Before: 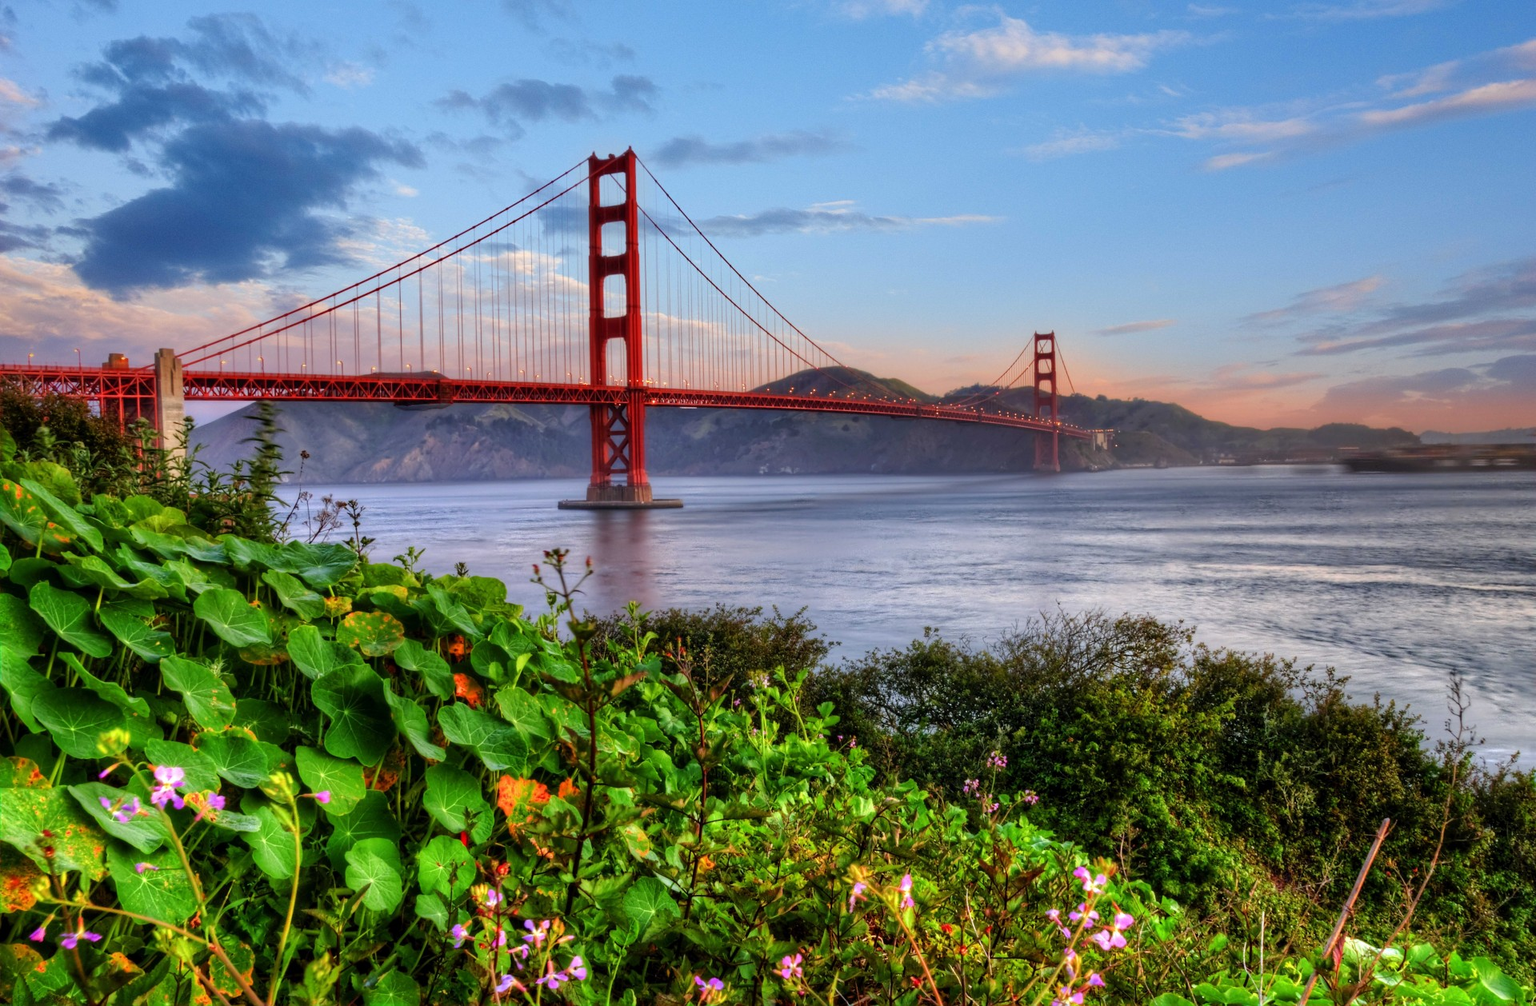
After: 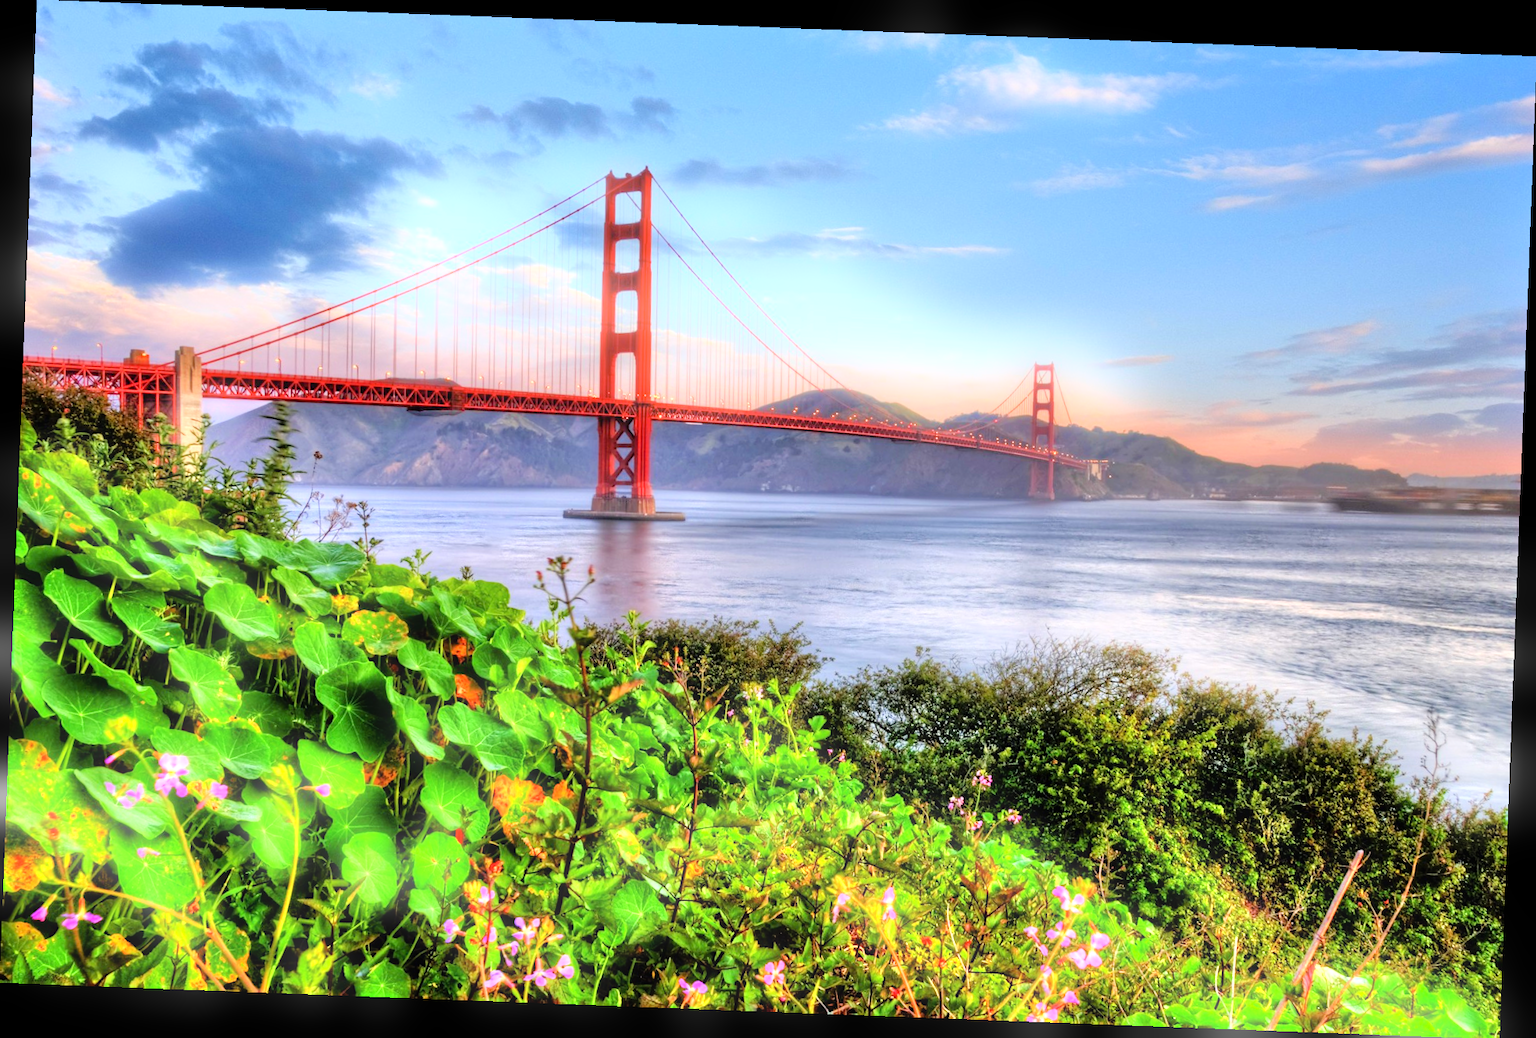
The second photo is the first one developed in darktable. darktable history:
rotate and perspective: rotation 2.17°, automatic cropping off
bloom: size 5%, threshold 95%, strength 15%
tone equalizer: -7 EV 0.15 EV, -6 EV 0.6 EV, -5 EV 1.15 EV, -4 EV 1.33 EV, -3 EV 1.15 EV, -2 EV 0.6 EV, -1 EV 0.15 EV, mask exposure compensation -0.5 EV
tone curve: curves: ch0 [(0, 0) (0.541, 0.628) (0.906, 0.997)]
